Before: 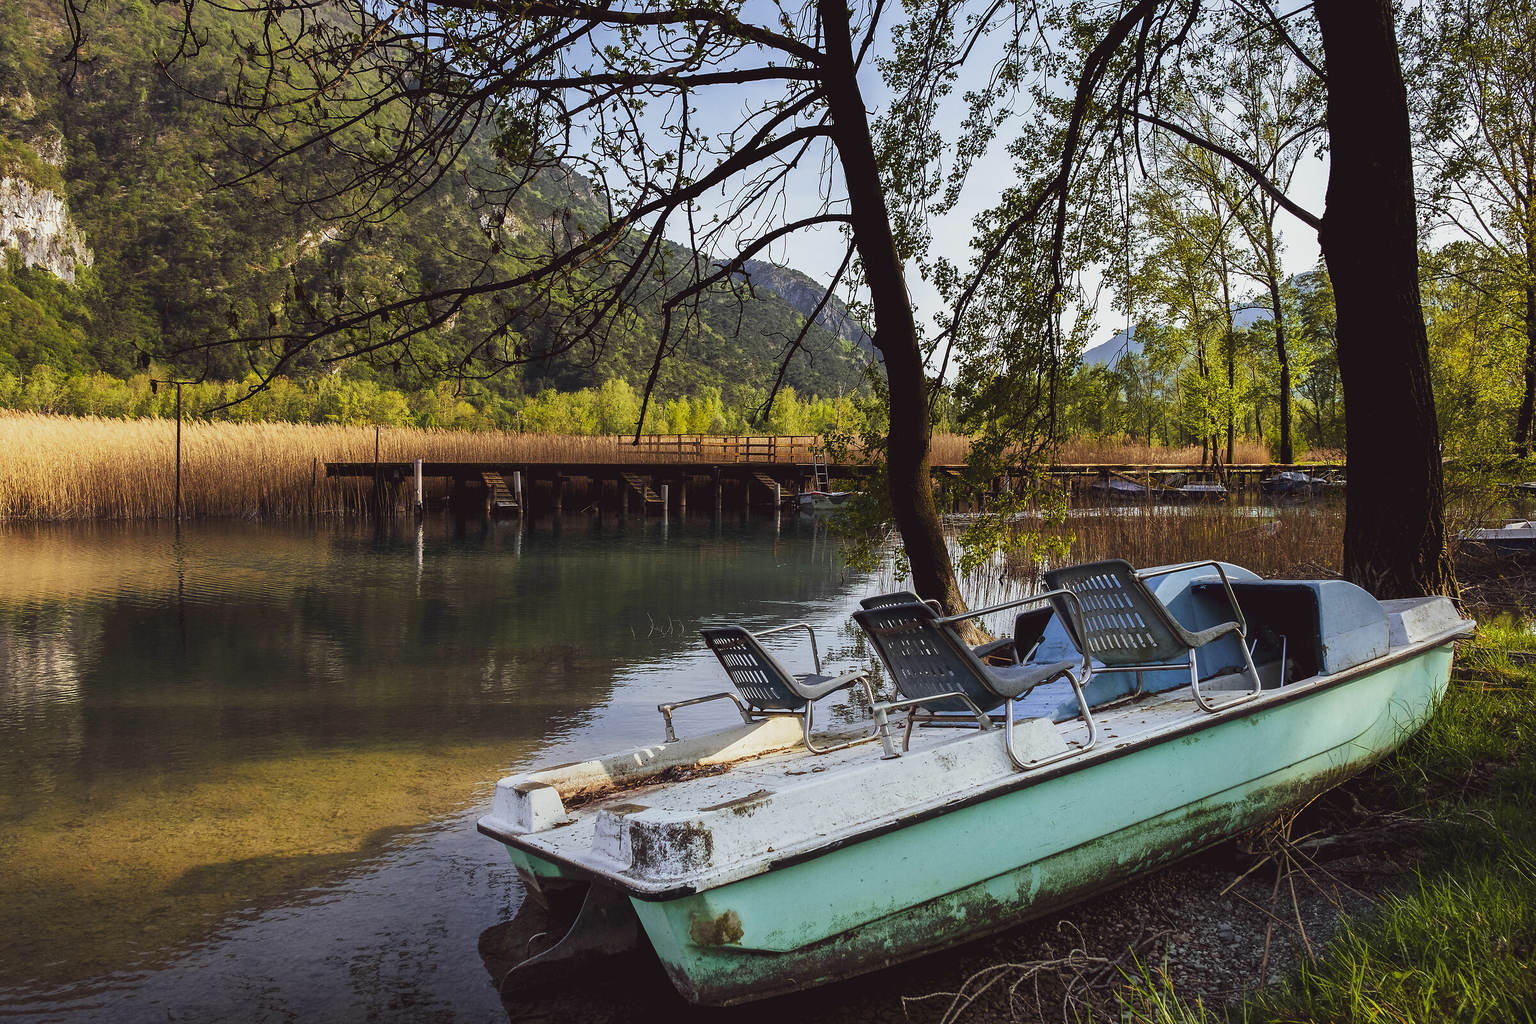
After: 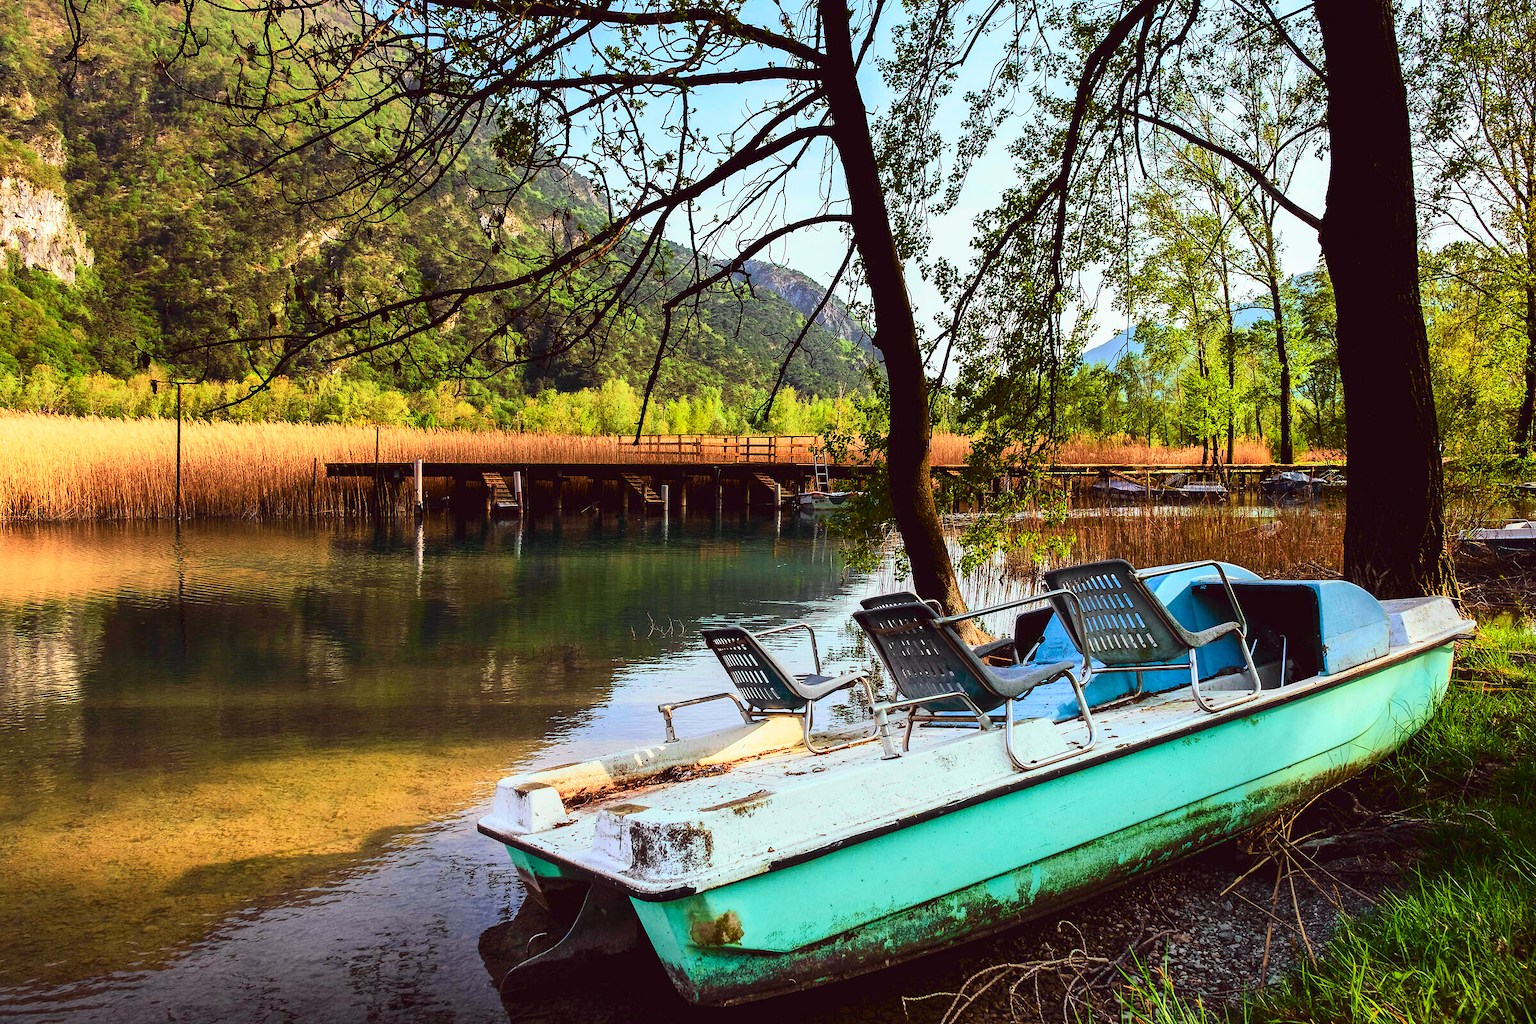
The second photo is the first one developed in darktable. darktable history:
tone curve: curves: ch0 [(0, 0.003) (0.044, 0.032) (0.12, 0.089) (0.19, 0.175) (0.271, 0.294) (0.457, 0.546) (0.588, 0.71) (0.701, 0.815) (0.86, 0.922) (1, 0.982)]; ch1 [(0, 0) (0.247, 0.215) (0.433, 0.382) (0.466, 0.426) (0.493, 0.481) (0.501, 0.5) (0.517, 0.524) (0.557, 0.582) (0.598, 0.651) (0.671, 0.735) (0.796, 0.85) (1, 1)]; ch2 [(0, 0) (0.249, 0.216) (0.357, 0.317) (0.448, 0.432) (0.478, 0.492) (0.498, 0.499) (0.517, 0.53) (0.537, 0.57) (0.569, 0.623) (0.61, 0.663) (0.706, 0.75) (0.808, 0.809) (0.991, 0.968)], color space Lab, independent channels, preserve colors none
exposure: exposure 0.3 EV, compensate highlight preservation false
